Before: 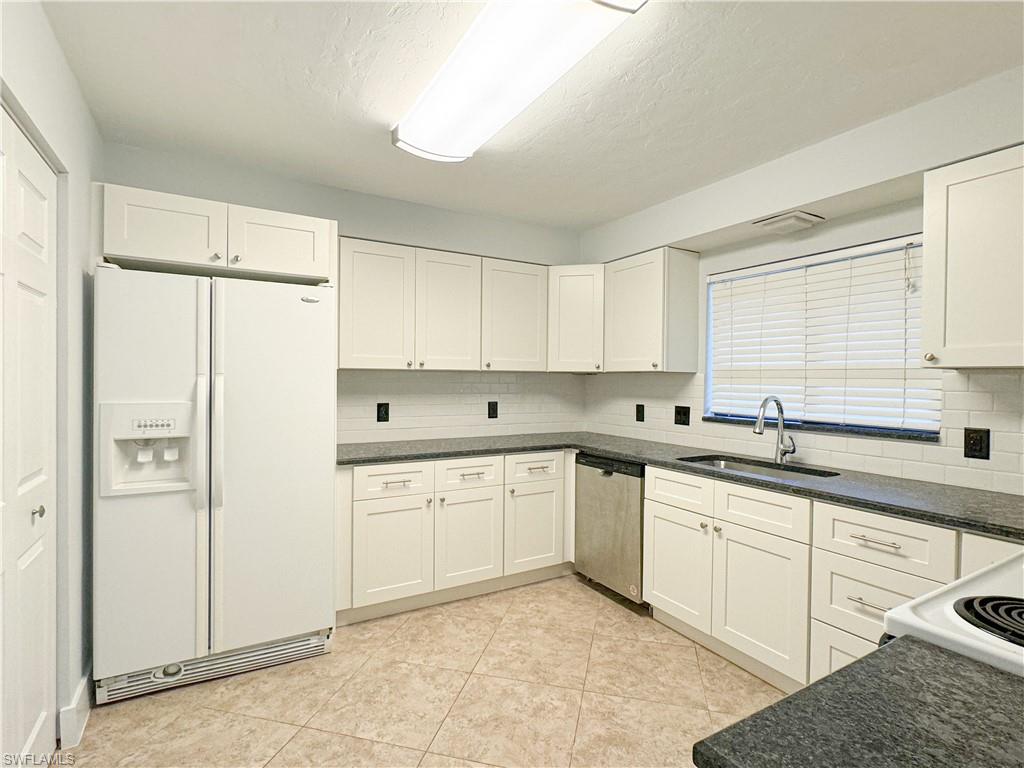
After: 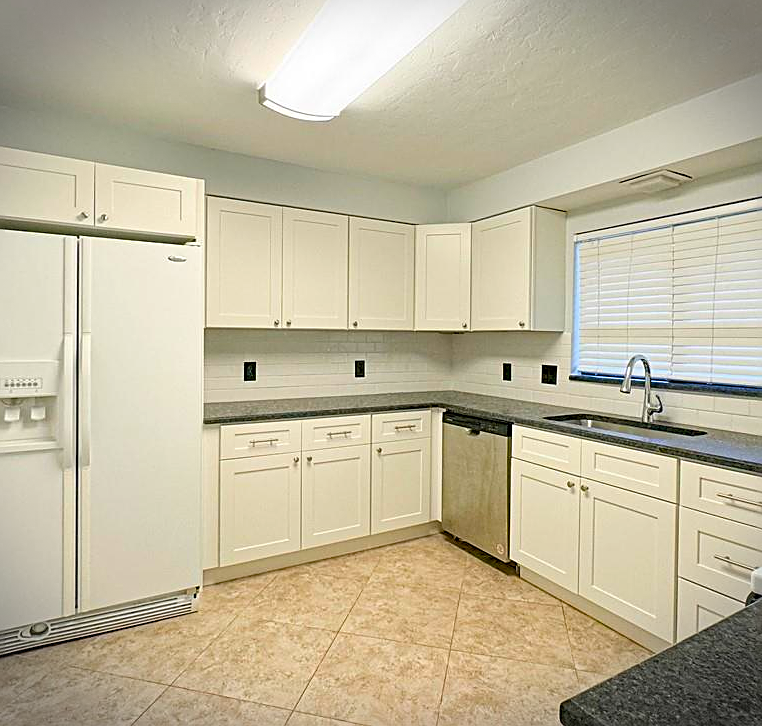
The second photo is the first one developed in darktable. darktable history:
tone equalizer: on, module defaults
sharpen: on, module defaults
crop and rotate: left 12.996%, top 5.369%, right 12.556%
vignetting: fall-off start 97.17%, width/height ratio 1.184, dithering 8-bit output
contrast equalizer: octaves 7, y [[0.5, 0.5, 0.472, 0.5, 0.5, 0.5], [0.5 ×6], [0.5 ×6], [0 ×6], [0 ×6]], mix -0.31
color balance rgb: shadows lift › hue 86.18°, perceptual saturation grading › global saturation 29.411%, global vibrance 20%
haze removal: compatibility mode true, adaptive false
